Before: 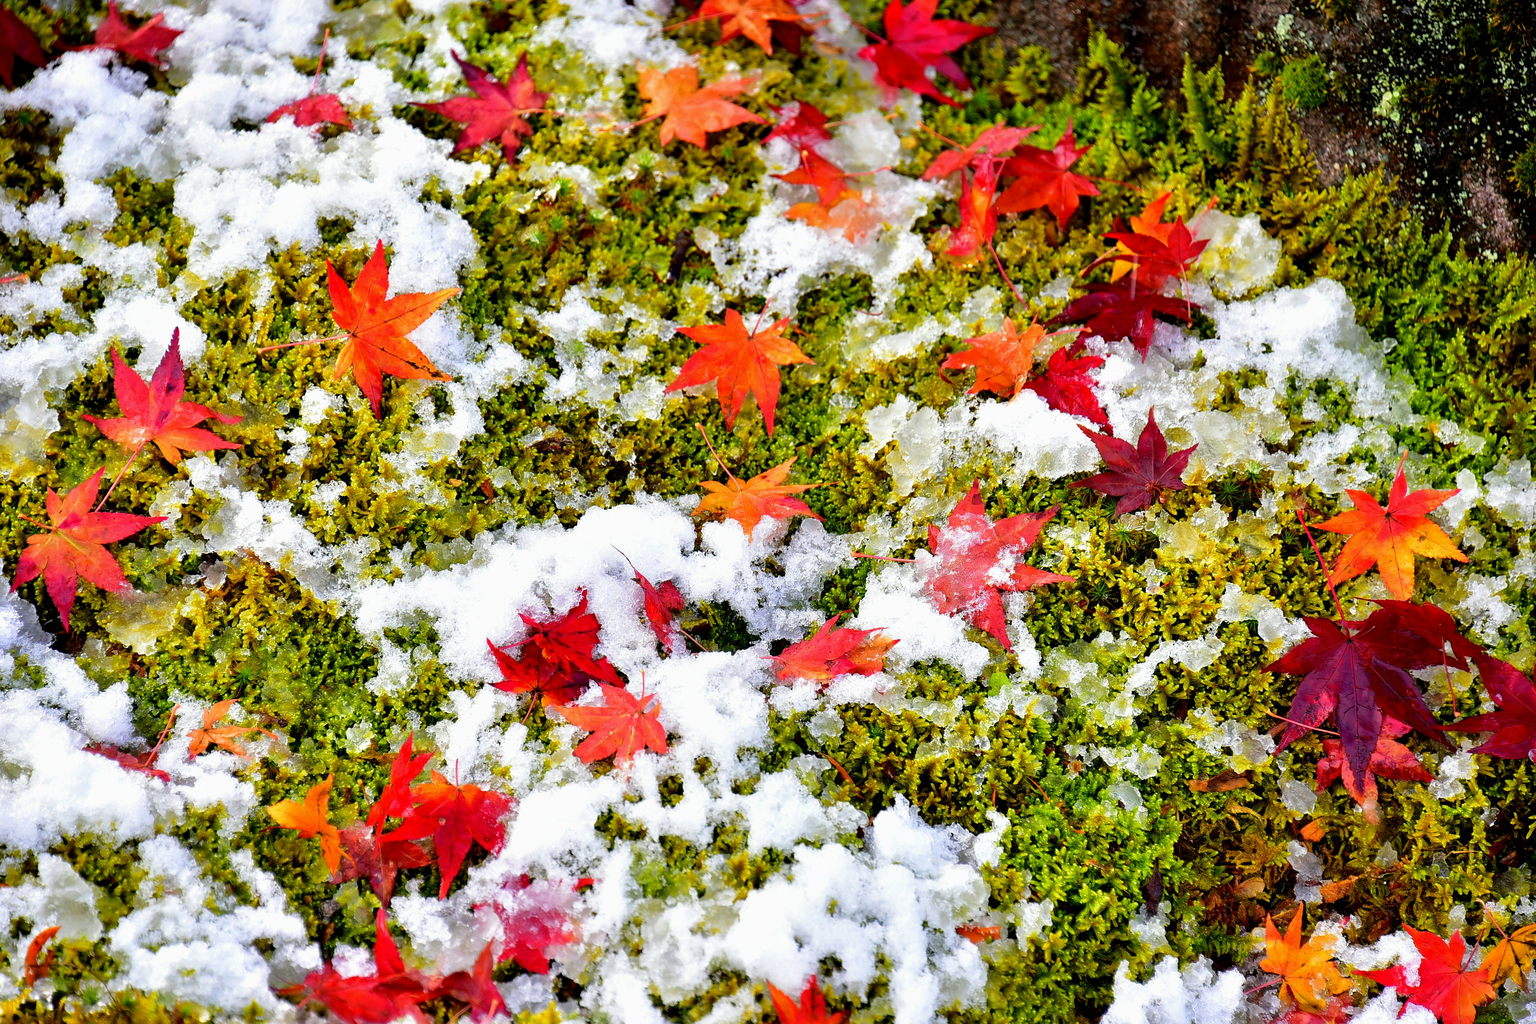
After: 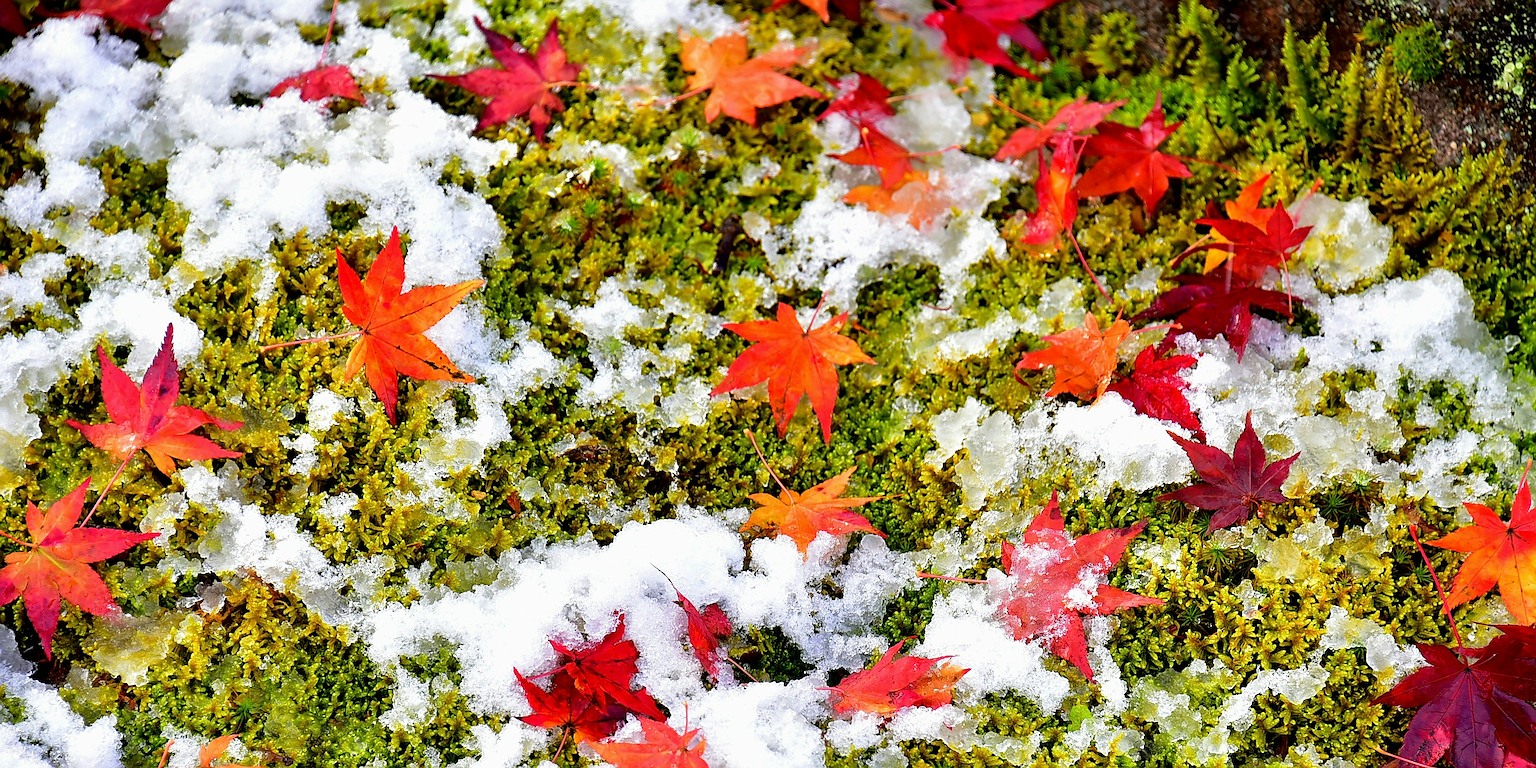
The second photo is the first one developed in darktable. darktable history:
crop: left 1.509%, top 3.452%, right 7.696%, bottom 28.452%
sharpen: amount 0.6
